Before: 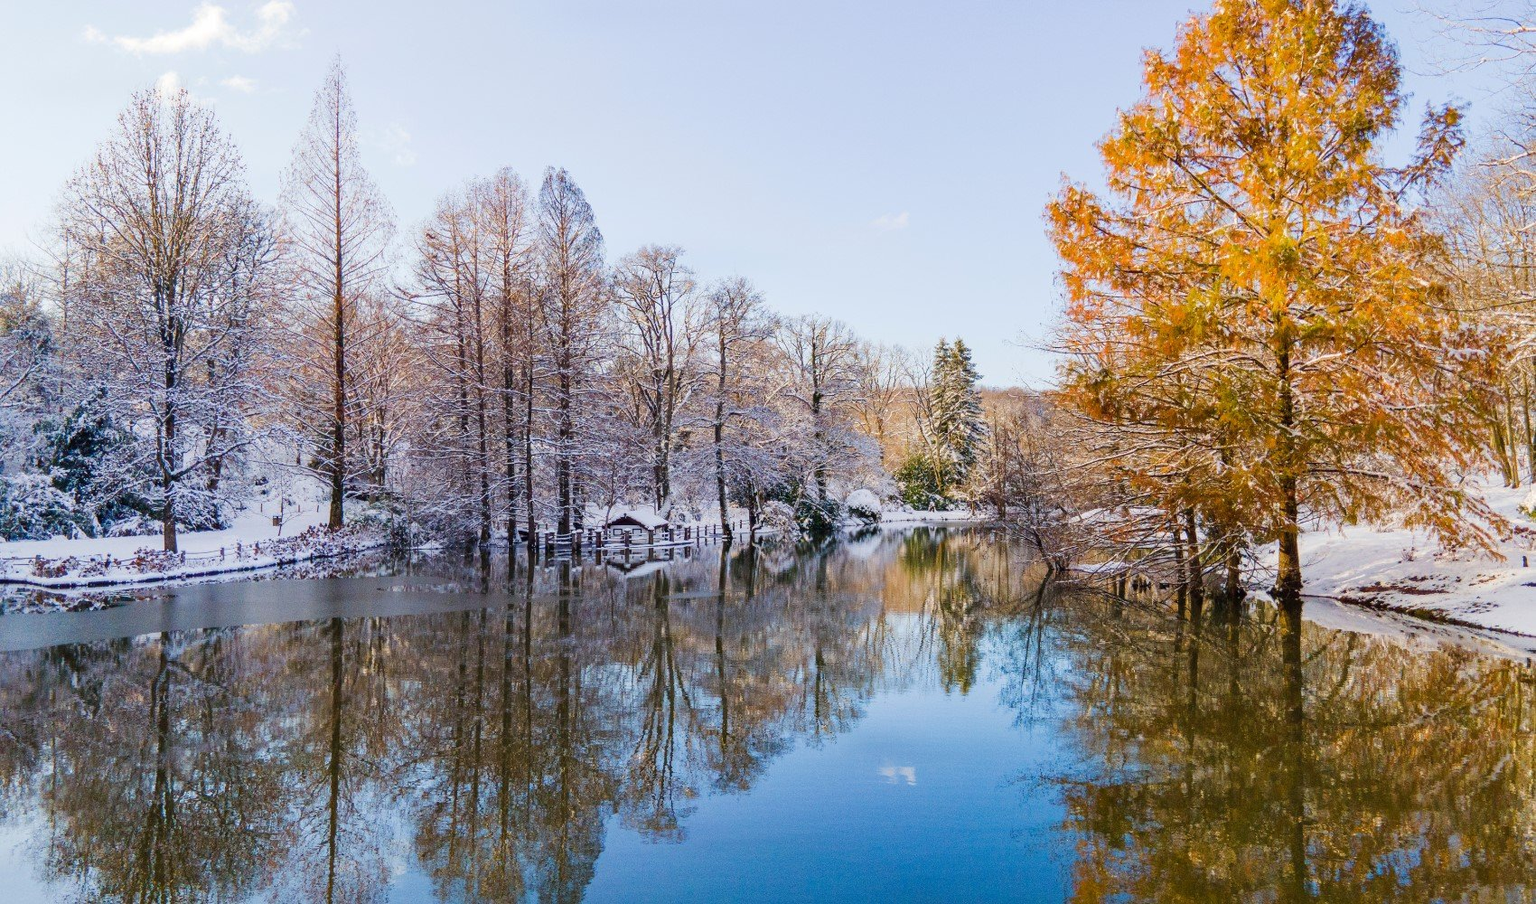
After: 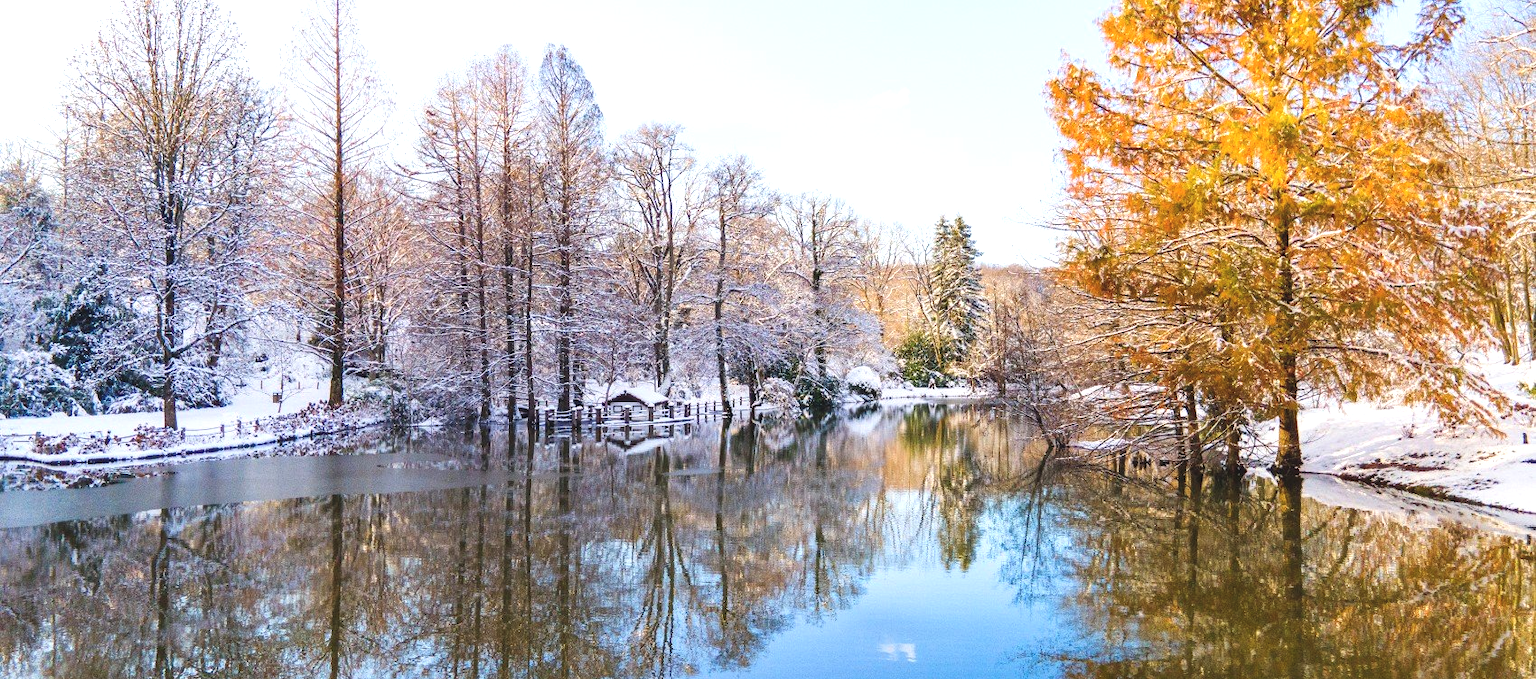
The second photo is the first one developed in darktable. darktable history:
exposure: black level correction -0.005, exposure 0.619 EV, compensate exposure bias true, compensate highlight preservation false
crop: top 13.692%, bottom 11.072%
